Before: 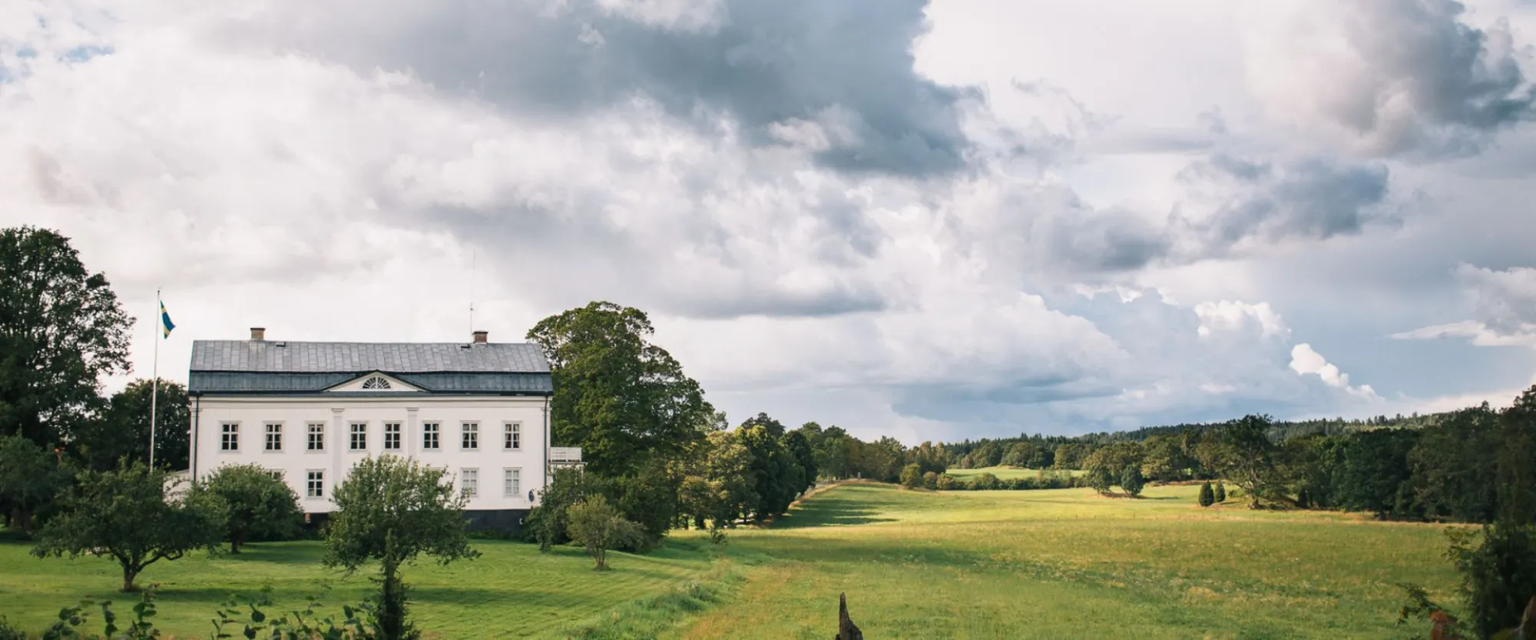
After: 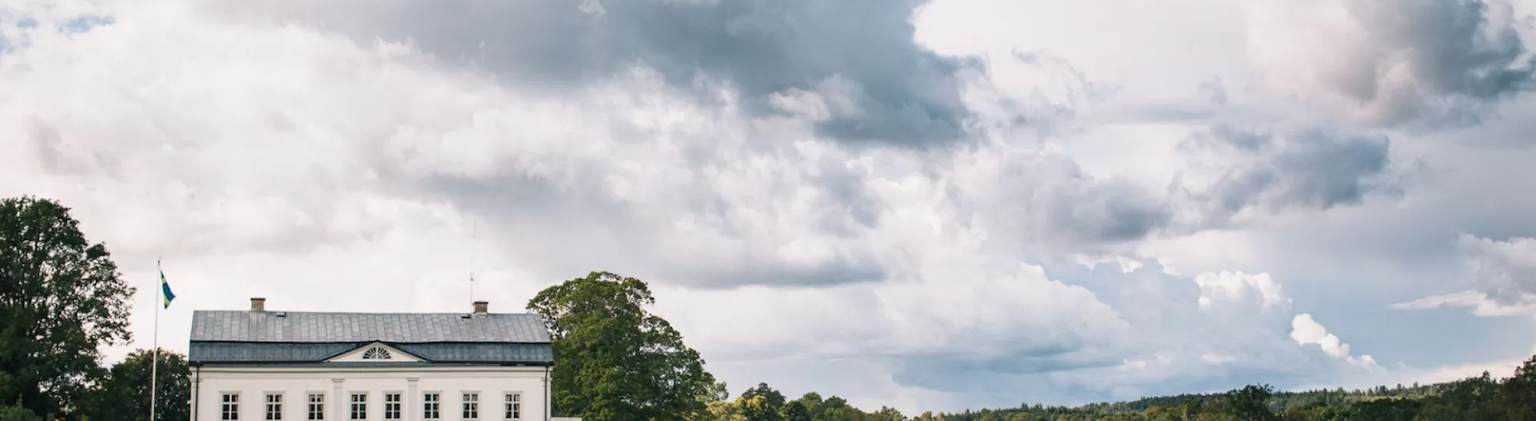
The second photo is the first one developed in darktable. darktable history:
crop and rotate: top 4.774%, bottom 29.374%
